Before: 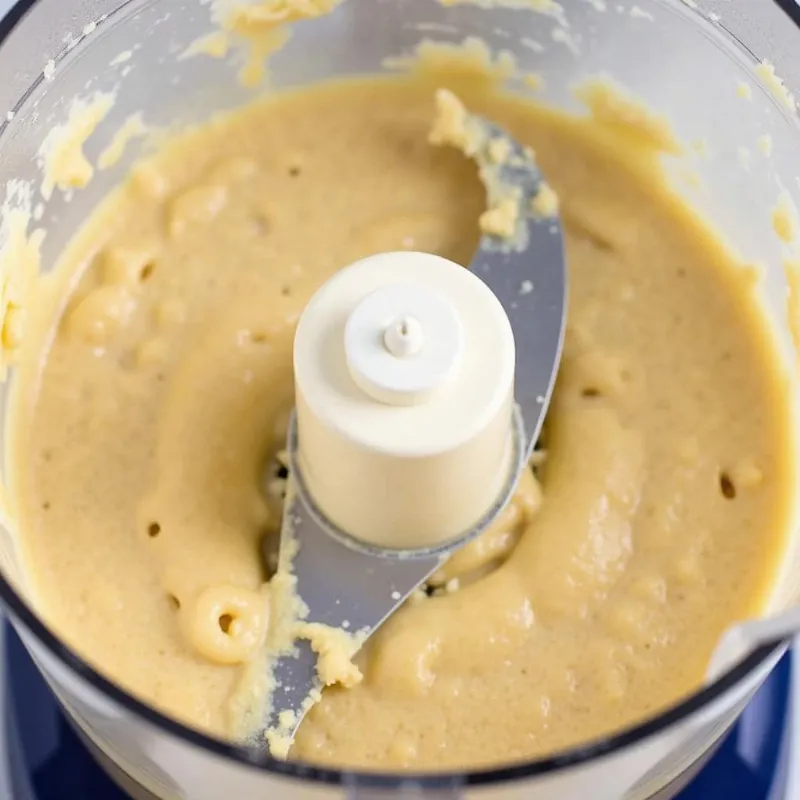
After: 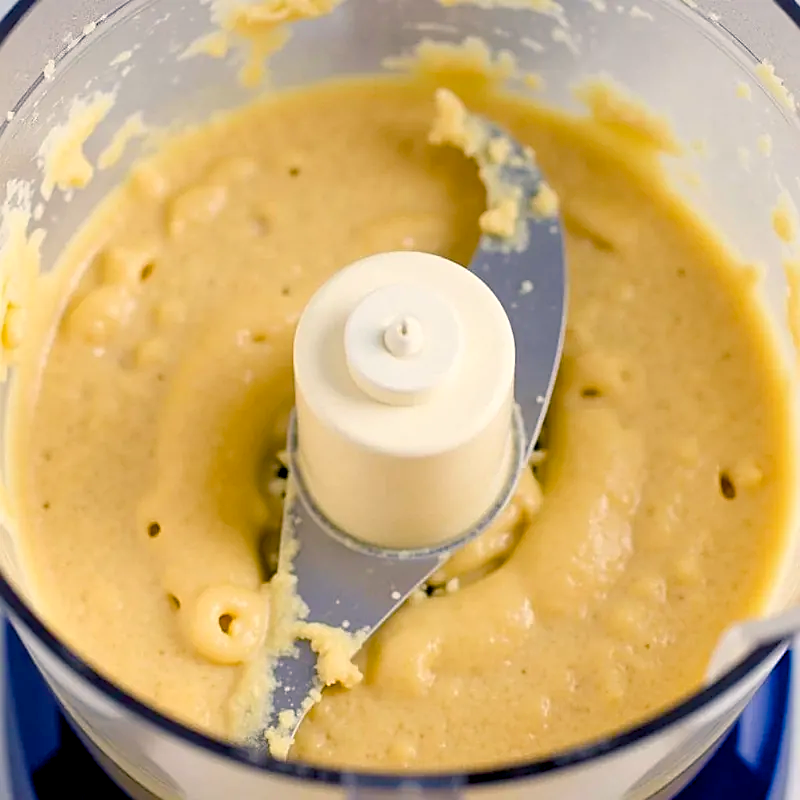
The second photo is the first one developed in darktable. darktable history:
color balance rgb: shadows lift › chroma 3%, shadows lift › hue 240.84°, highlights gain › chroma 3%, highlights gain › hue 73.2°, global offset › luminance -0.5%, perceptual saturation grading › global saturation 20%, perceptual saturation grading › highlights -25%, perceptual saturation grading › shadows 50%, global vibrance 25.26%
sharpen: on, module defaults
